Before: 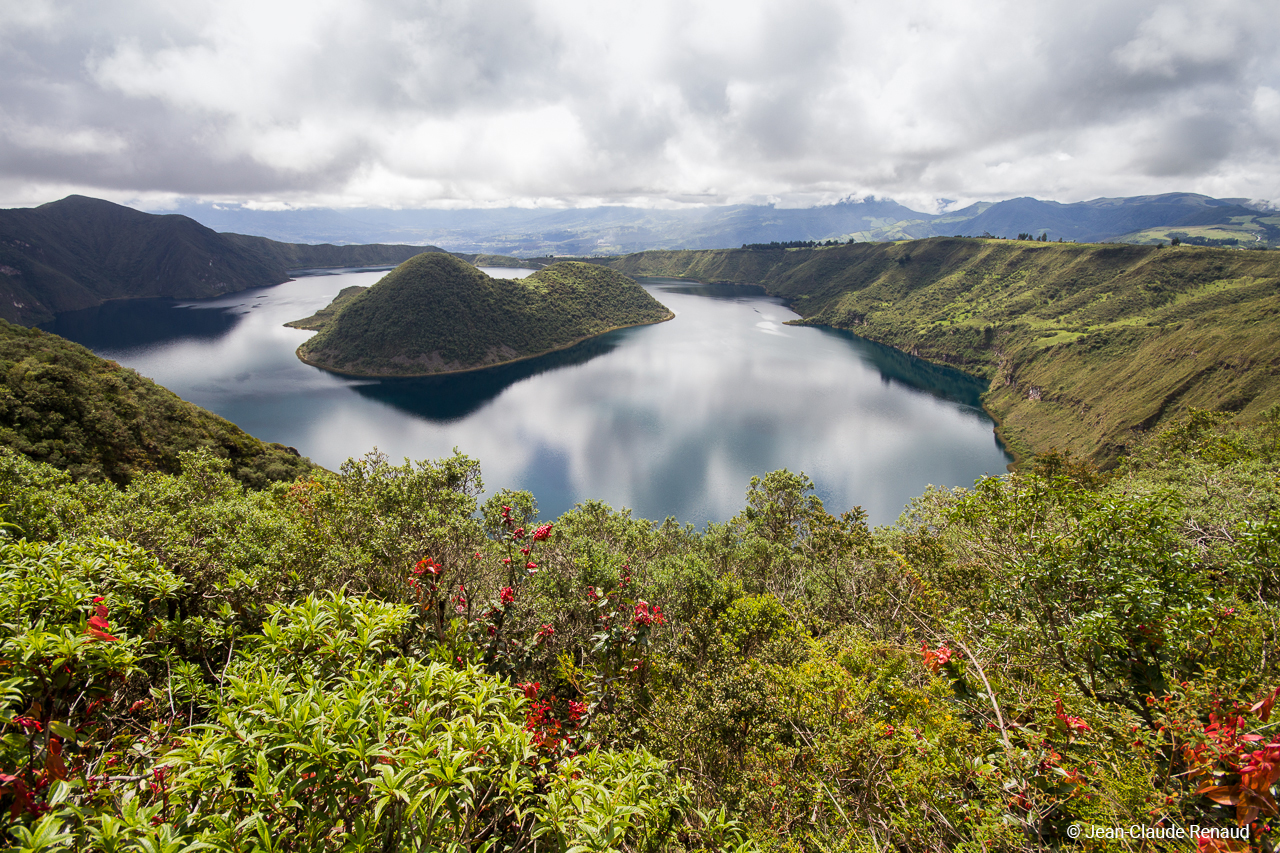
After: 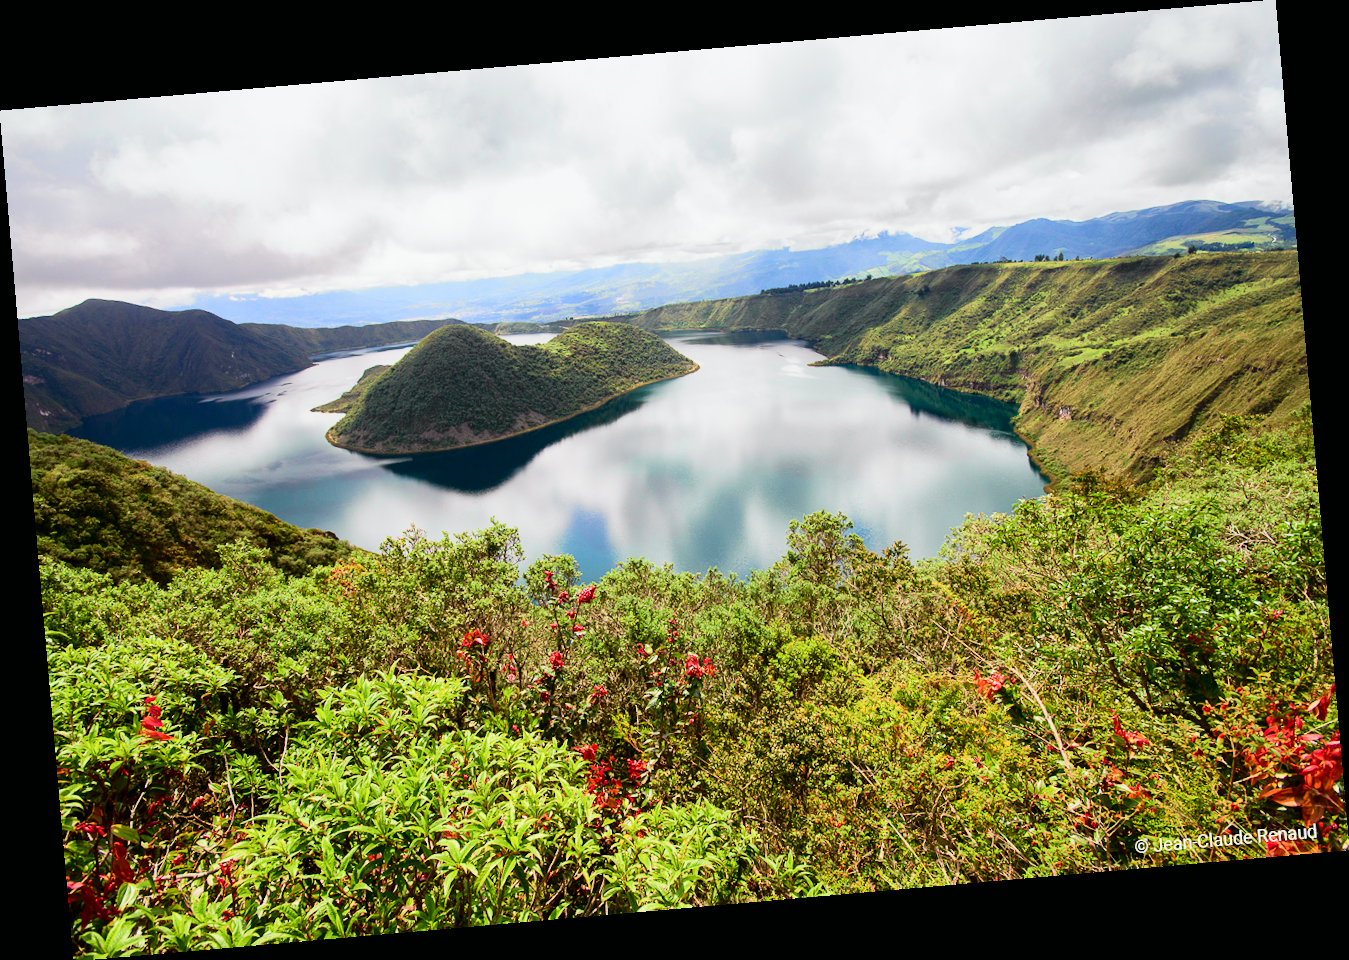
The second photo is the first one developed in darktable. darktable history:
tone curve: curves: ch0 [(0, 0.003) (0.044, 0.032) (0.12, 0.089) (0.19, 0.175) (0.271, 0.294) (0.457, 0.546) (0.588, 0.71) (0.701, 0.815) (0.86, 0.922) (1, 0.982)]; ch1 [(0, 0) (0.247, 0.215) (0.433, 0.382) (0.466, 0.426) (0.493, 0.481) (0.501, 0.5) (0.517, 0.524) (0.557, 0.582) (0.598, 0.651) (0.671, 0.735) (0.796, 0.85) (1, 1)]; ch2 [(0, 0) (0.249, 0.216) (0.357, 0.317) (0.448, 0.432) (0.478, 0.492) (0.498, 0.499) (0.517, 0.53) (0.537, 0.57) (0.569, 0.623) (0.61, 0.663) (0.706, 0.75) (0.808, 0.809) (0.991, 0.968)], color space Lab, independent channels, preserve colors none
rotate and perspective: rotation -4.98°, automatic cropping off
